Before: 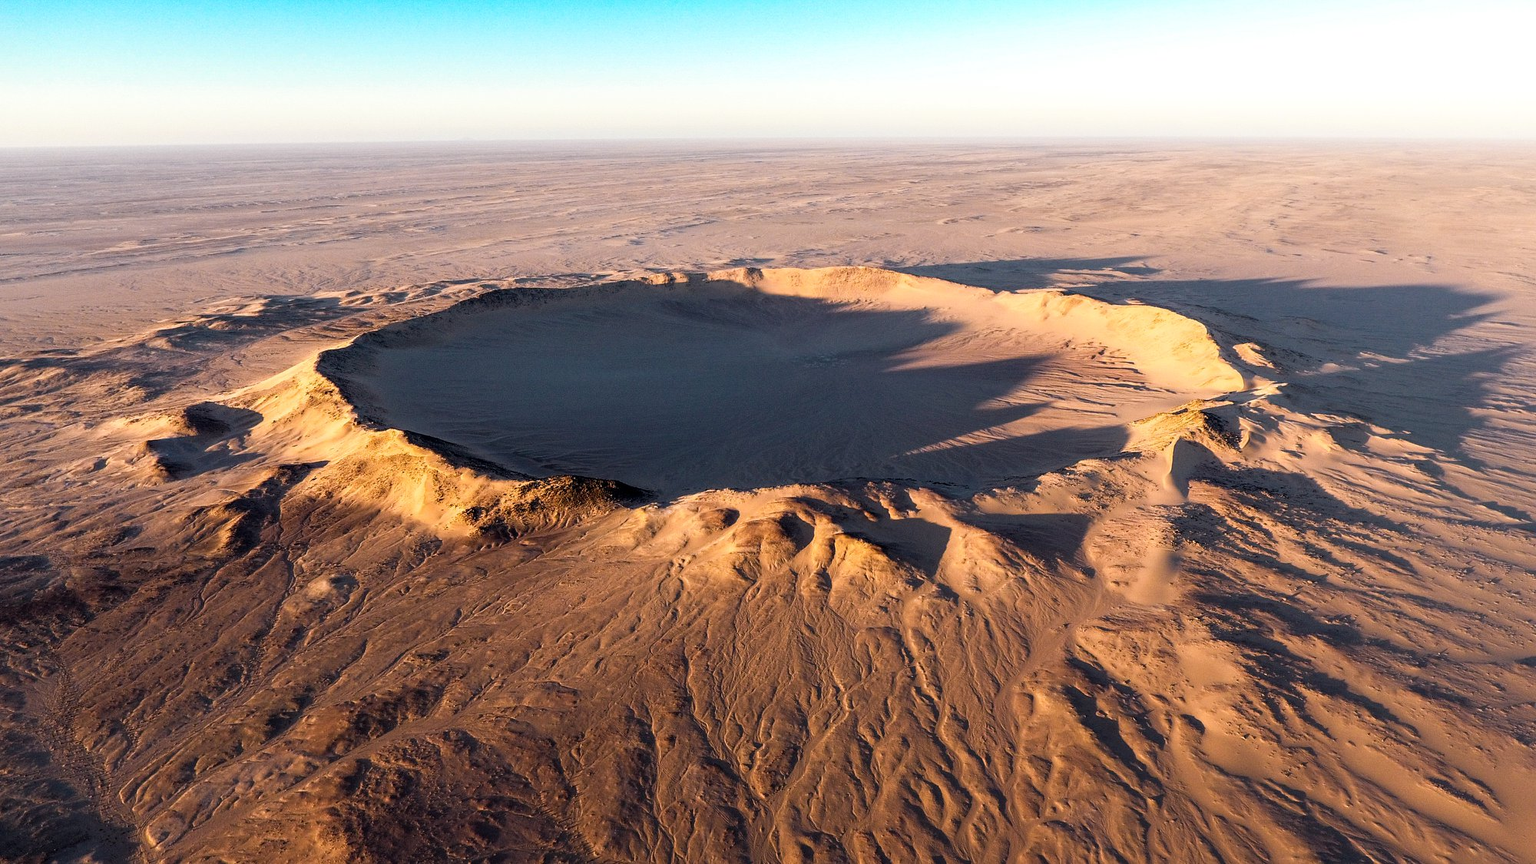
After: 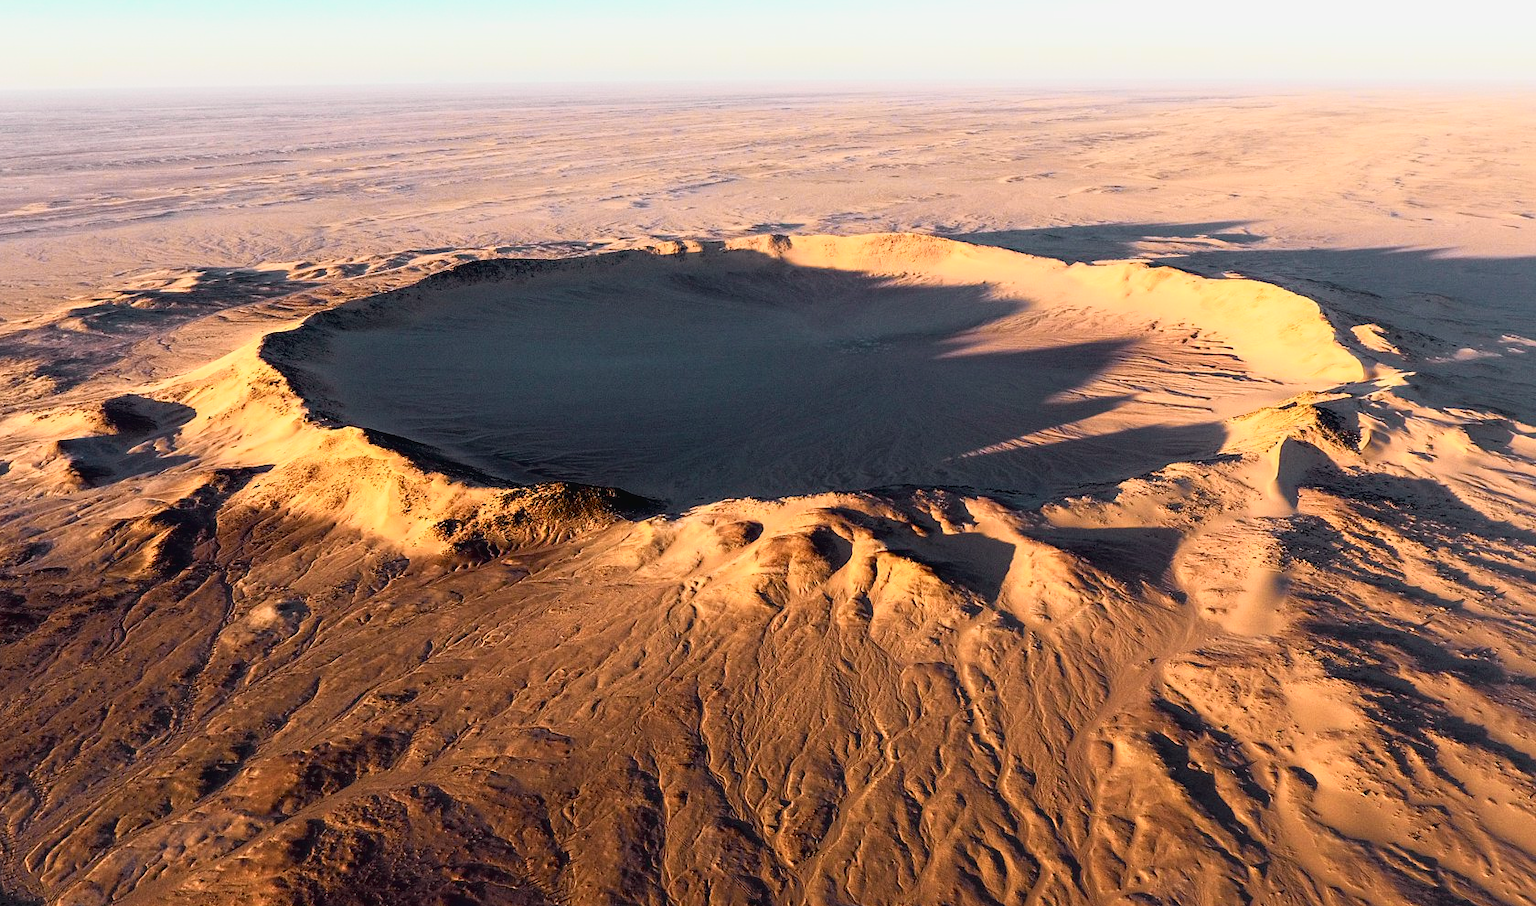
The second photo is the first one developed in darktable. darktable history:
tone curve: curves: ch0 [(0, 0.024) (0.031, 0.027) (0.113, 0.069) (0.198, 0.18) (0.304, 0.303) (0.441, 0.462) (0.557, 0.6) (0.711, 0.79) (0.812, 0.878) (0.927, 0.935) (1, 0.963)]; ch1 [(0, 0) (0.222, 0.2) (0.343, 0.325) (0.45, 0.441) (0.502, 0.501) (0.527, 0.534) (0.55, 0.561) (0.632, 0.656) (0.735, 0.754) (1, 1)]; ch2 [(0, 0) (0.249, 0.222) (0.352, 0.348) (0.424, 0.439) (0.476, 0.482) (0.499, 0.501) (0.517, 0.516) (0.532, 0.544) (0.558, 0.585) (0.596, 0.629) (0.726, 0.745) (0.82, 0.796) (0.998, 0.928)], color space Lab, independent channels, preserve colors none
crop: left 6.446%, top 8.188%, right 9.538%, bottom 3.548%
